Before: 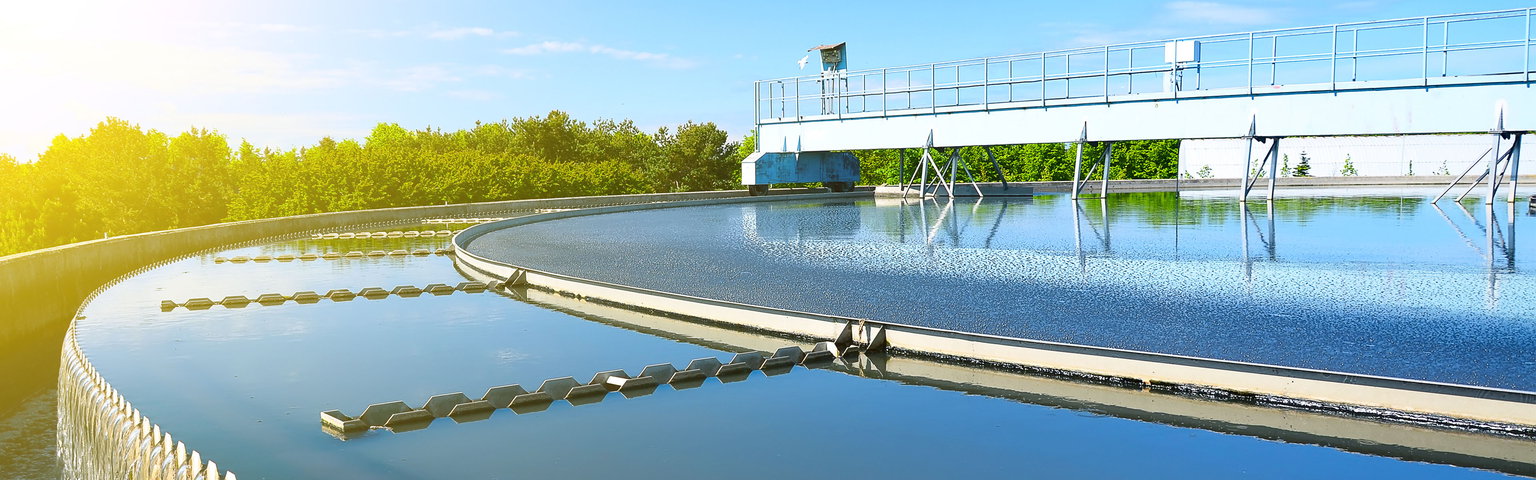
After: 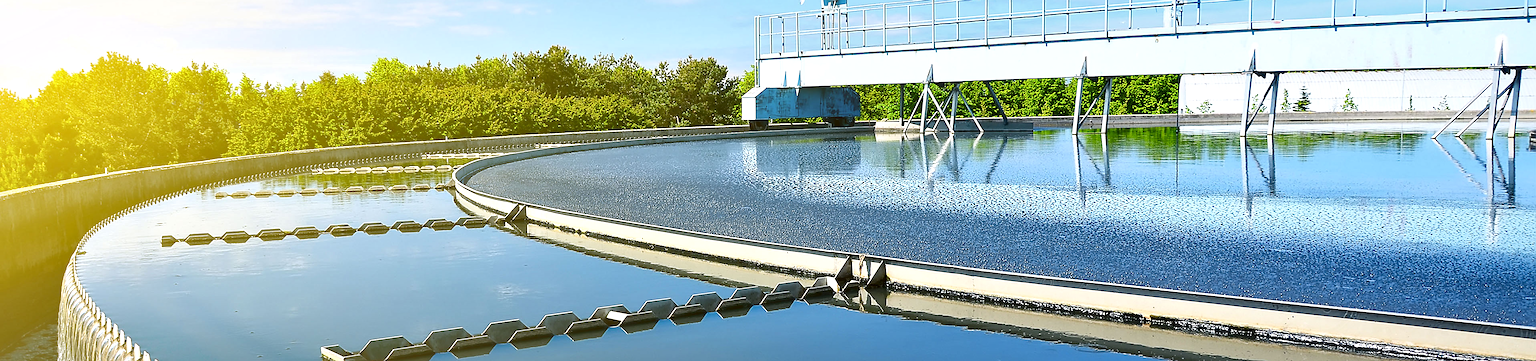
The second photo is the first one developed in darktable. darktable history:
sharpen: radius 1.861, amount 0.396, threshold 1.723
local contrast: mode bilateral grid, contrast 26, coarseness 60, detail 151%, midtone range 0.2
crop: top 13.626%, bottom 11.115%
